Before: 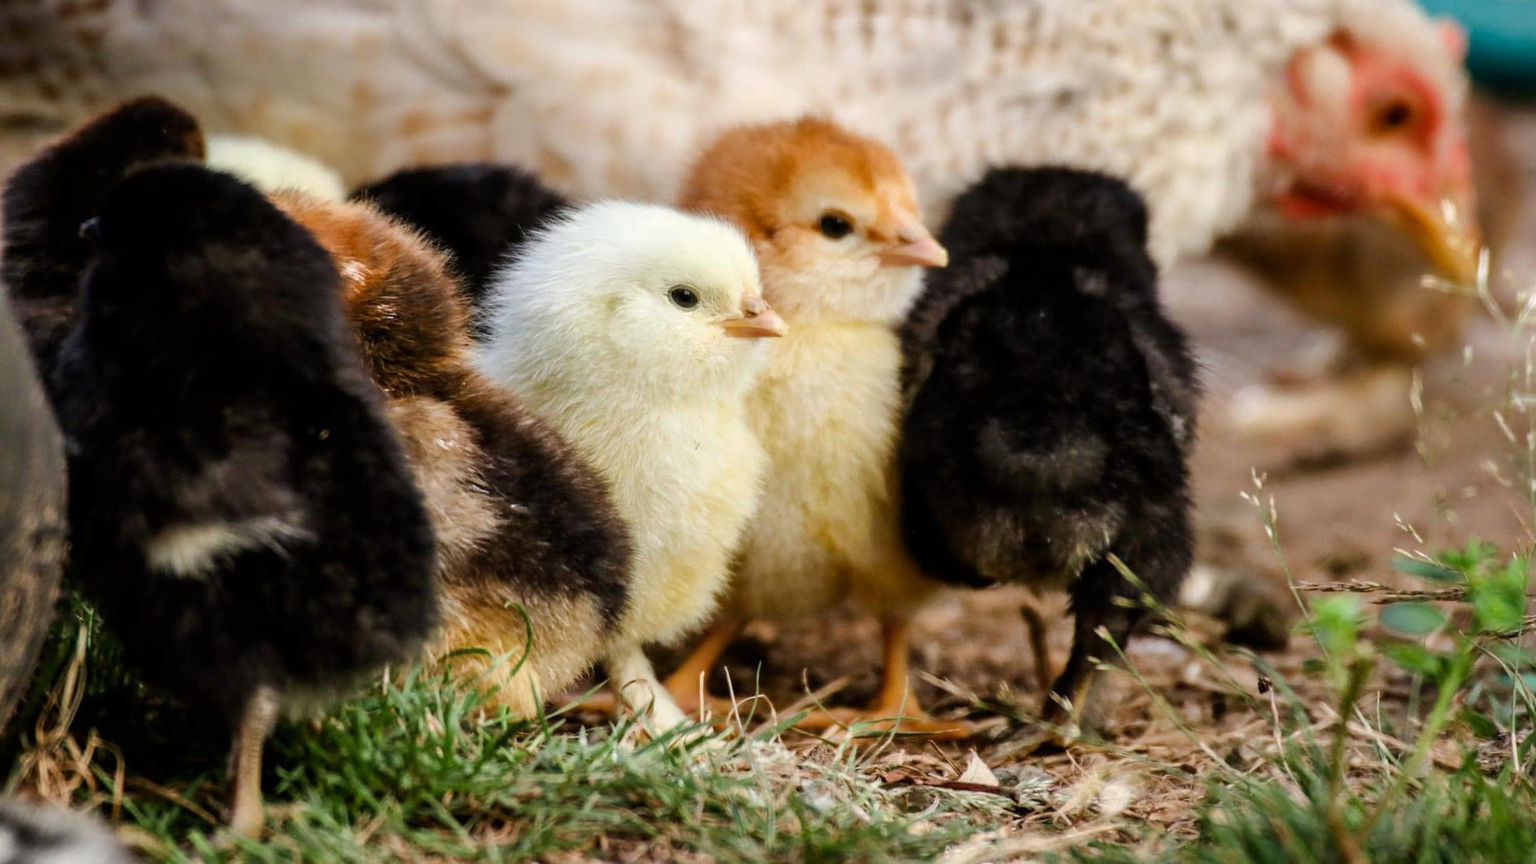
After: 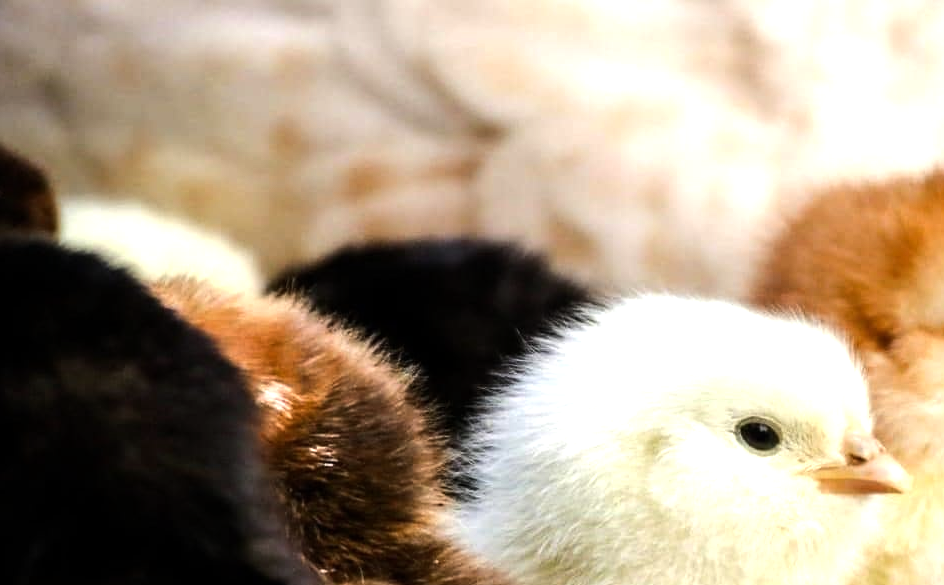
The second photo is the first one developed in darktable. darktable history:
crop and rotate: left 10.817%, top 0.062%, right 47.194%, bottom 53.626%
tone equalizer: -8 EV -0.75 EV, -7 EV -0.7 EV, -6 EV -0.6 EV, -5 EV -0.4 EV, -3 EV 0.4 EV, -2 EV 0.6 EV, -1 EV 0.7 EV, +0 EV 0.75 EV, edges refinement/feathering 500, mask exposure compensation -1.57 EV, preserve details no
